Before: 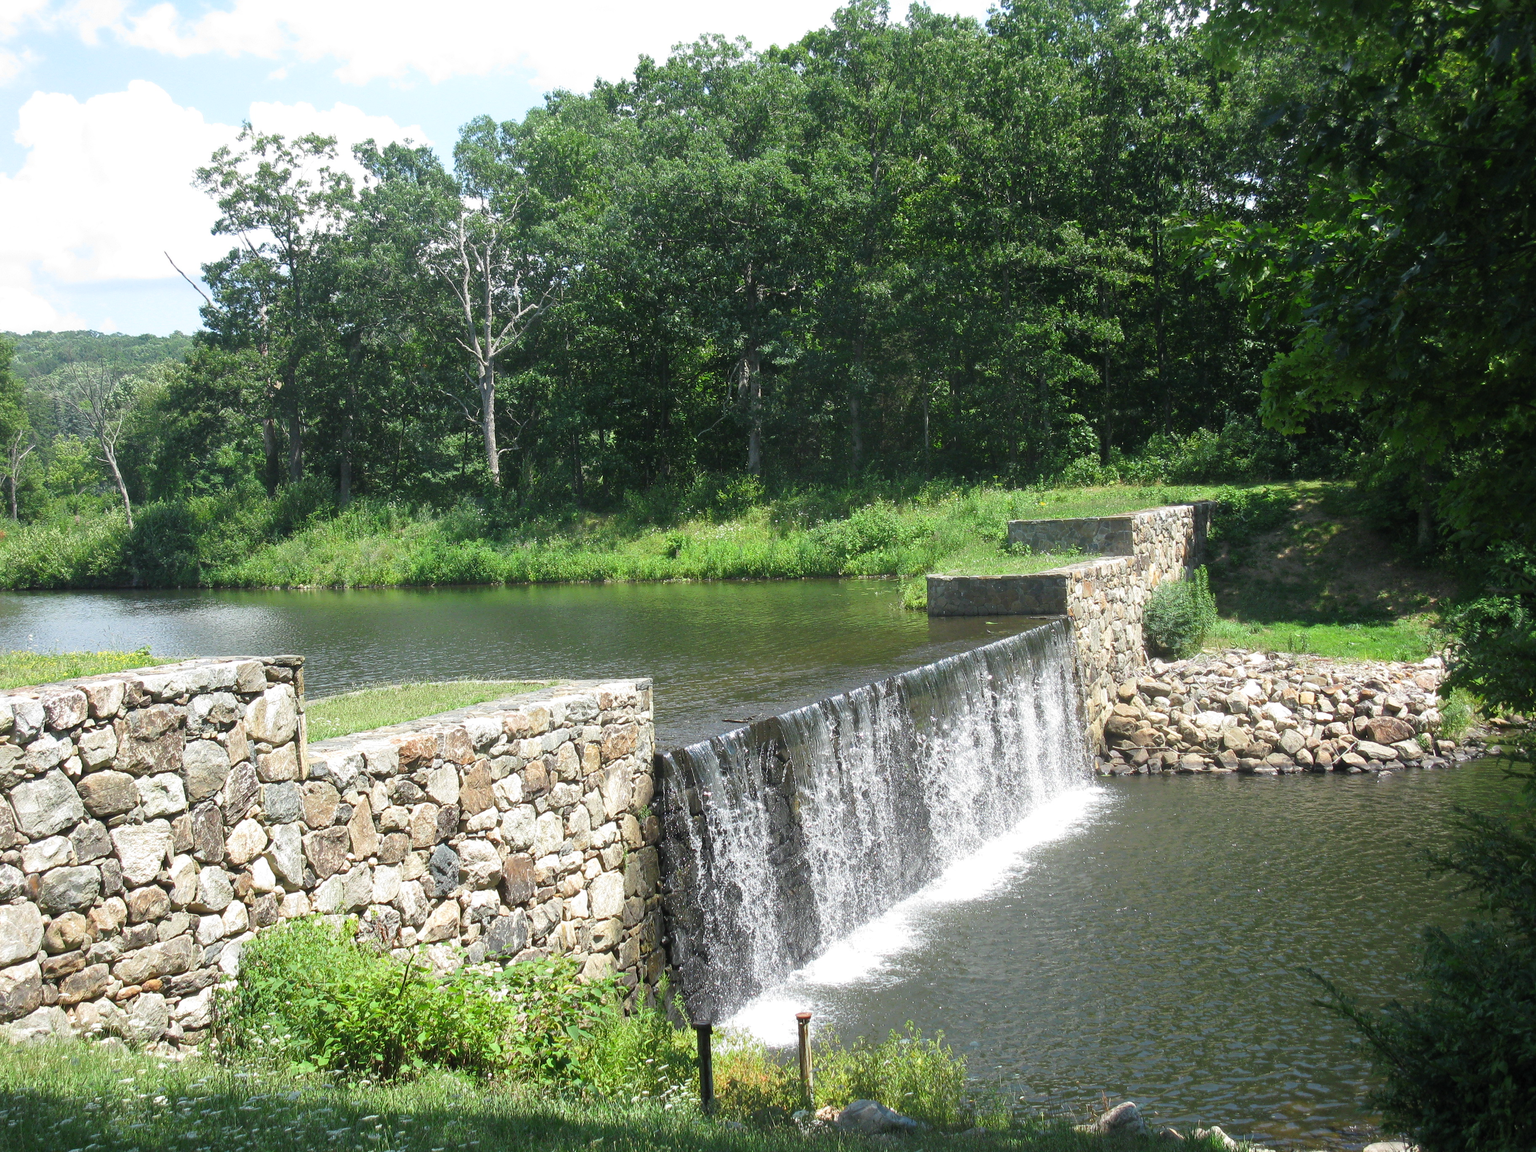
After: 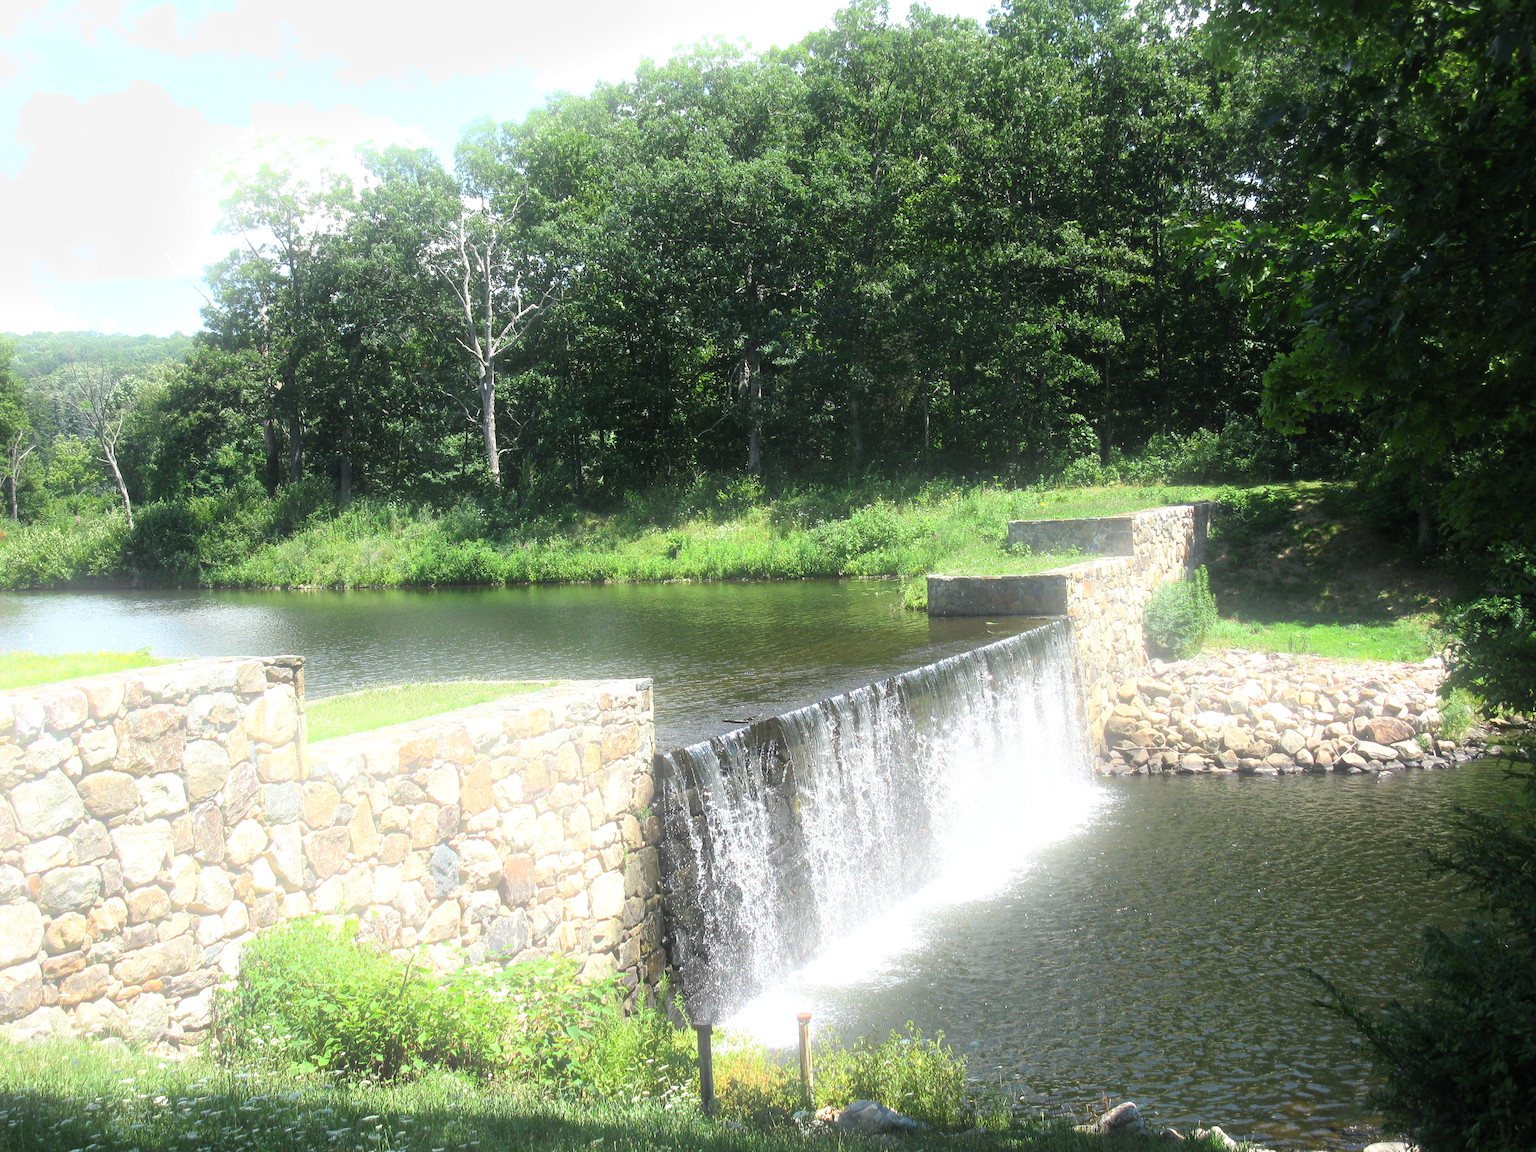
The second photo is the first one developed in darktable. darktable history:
bloom: on, module defaults
tone equalizer: -8 EV -0.417 EV, -7 EV -0.389 EV, -6 EV -0.333 EV, -5 EV -0.222 EV, -3 EV 0.222 EV, -2 EV 0.333 EV, -1 EV 0.389 EV, +0 EV 0.417 EV, edges refinement/feathering 500, mask exposure compensation -1.57 EV, preserve details no
